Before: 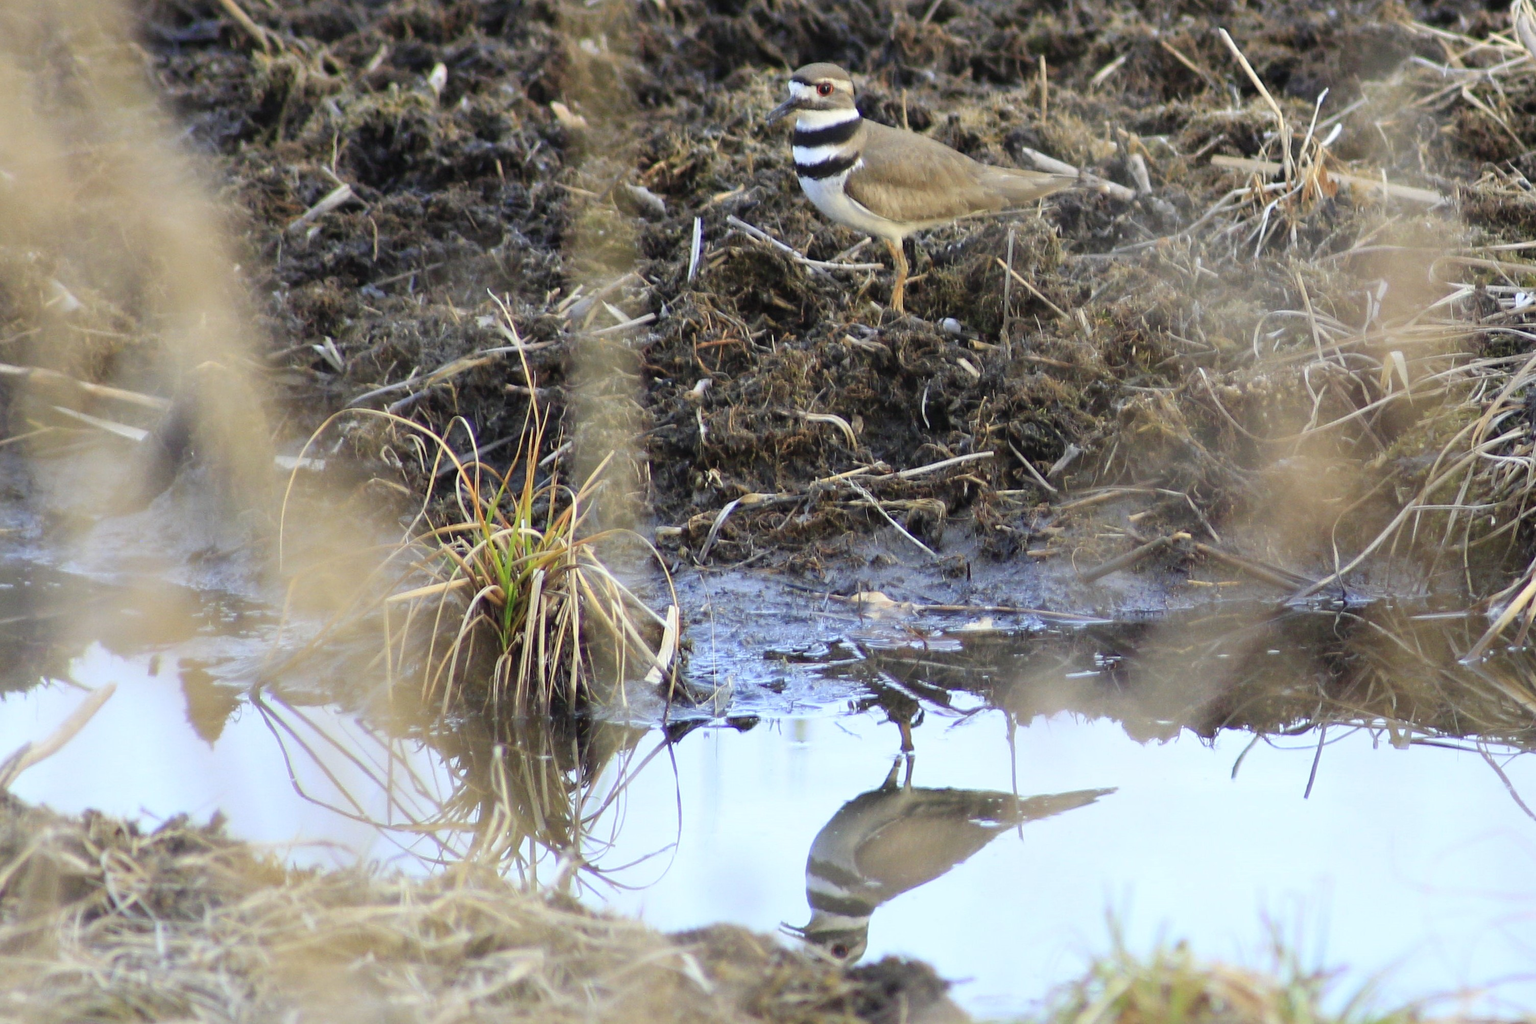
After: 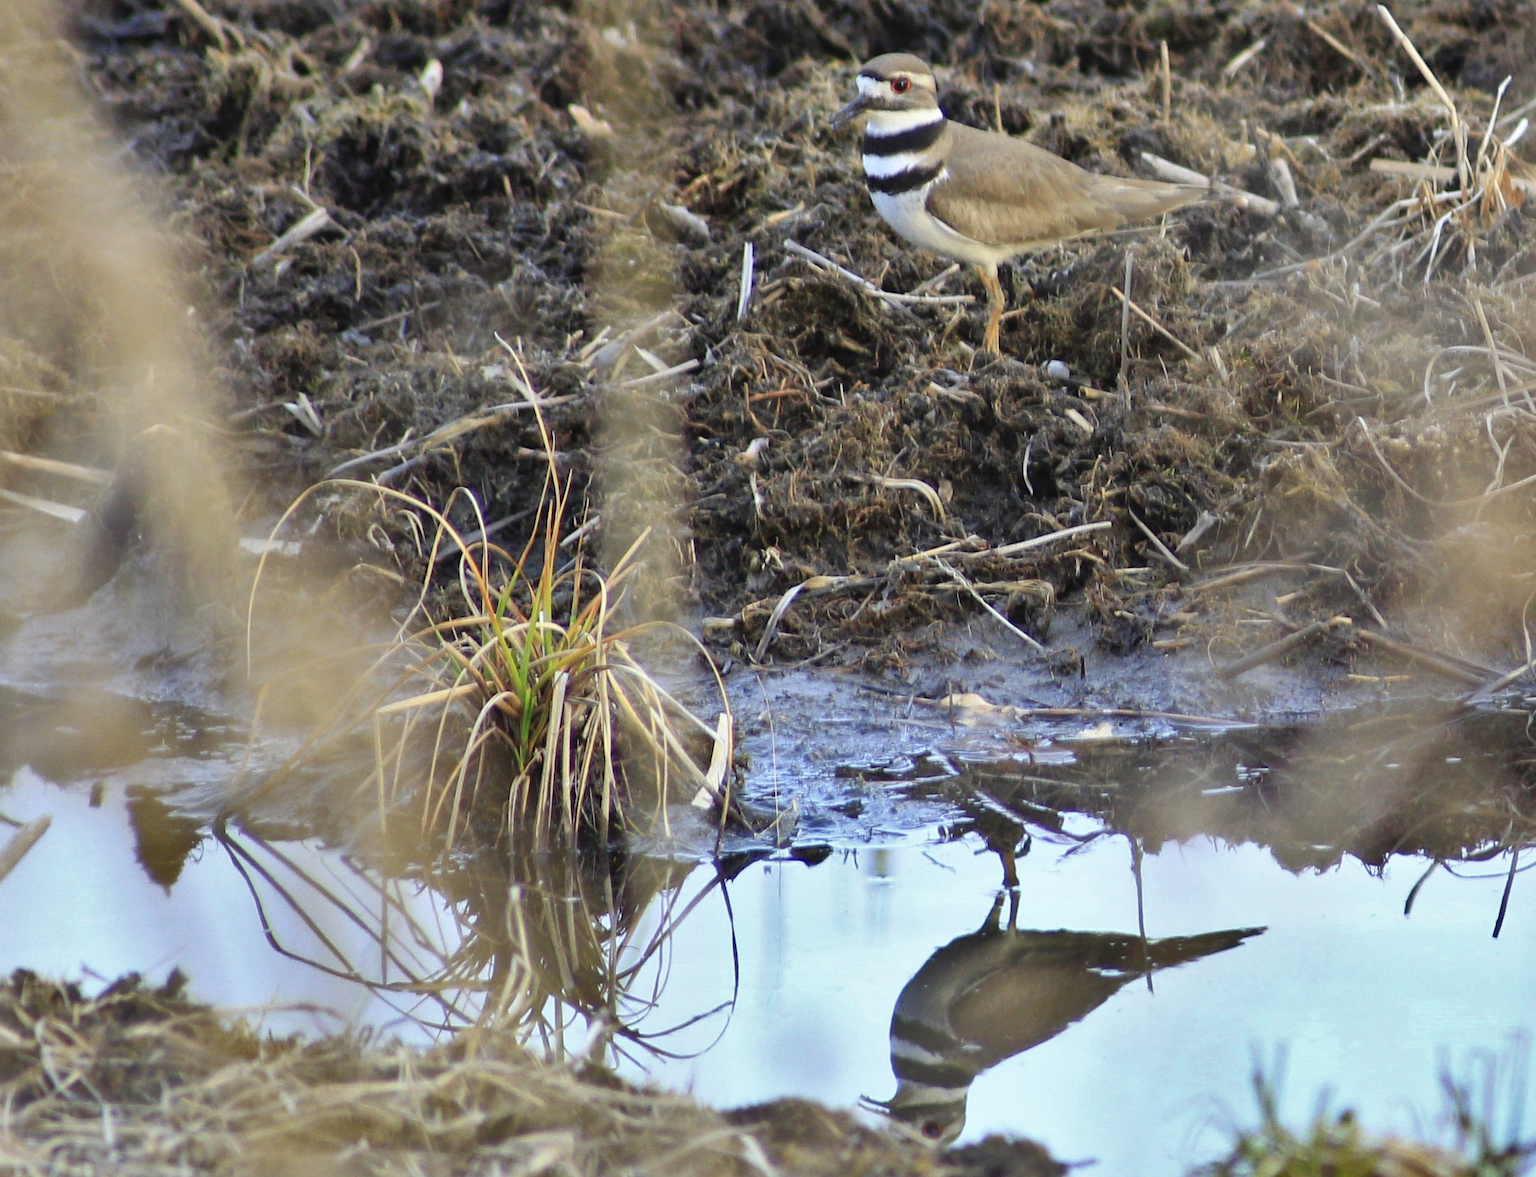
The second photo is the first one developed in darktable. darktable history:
crop and rotate: angle 0.742°, left 4.125%, top 0.885%, right 11.78%, bottom 2.382%
shadows and highlights: radius 107.19, shadows 40.5, highlights -72.25, low approximation 0.01, soften with gaussian
